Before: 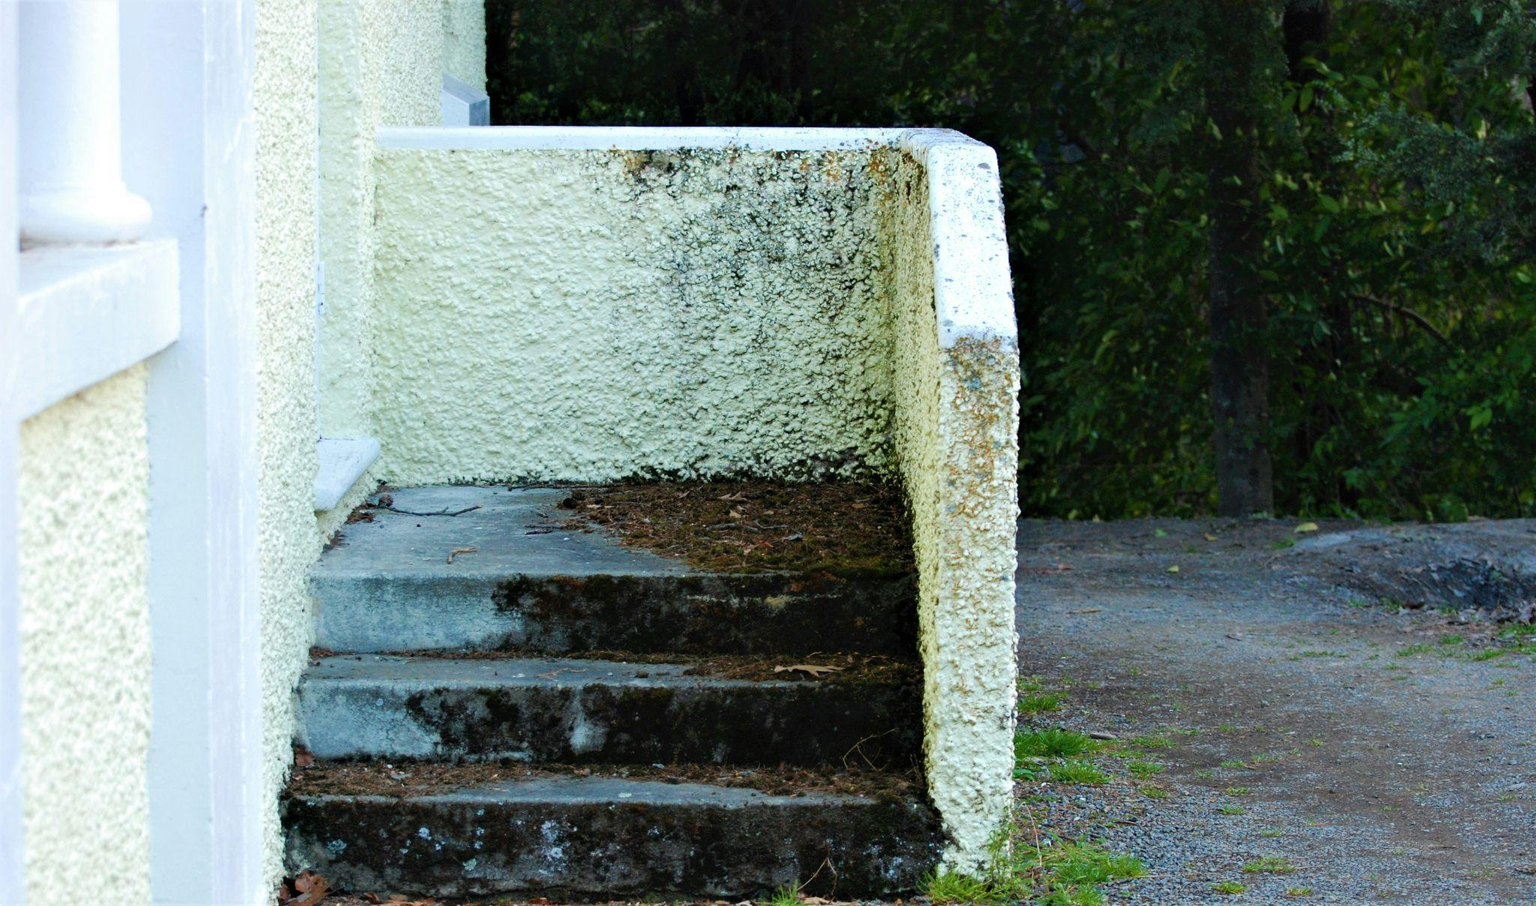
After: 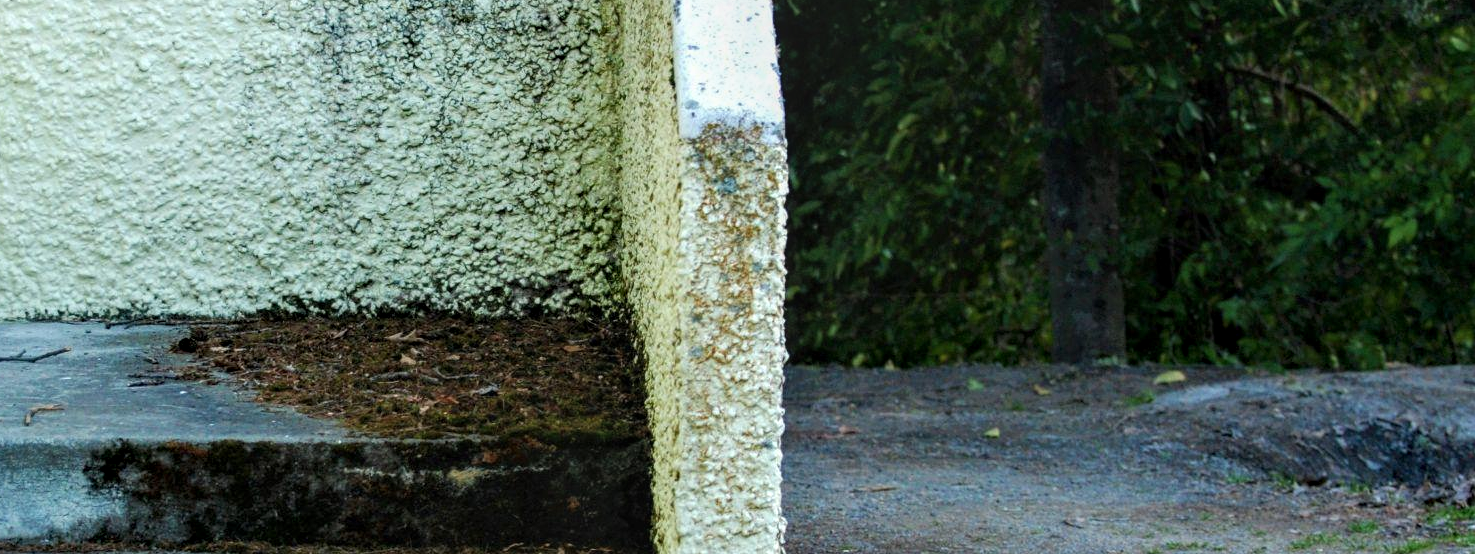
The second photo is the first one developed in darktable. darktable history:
crop and rotate: left 27.938%, top 27.046%, bottom 27.046%
local contrast: detail 130%
